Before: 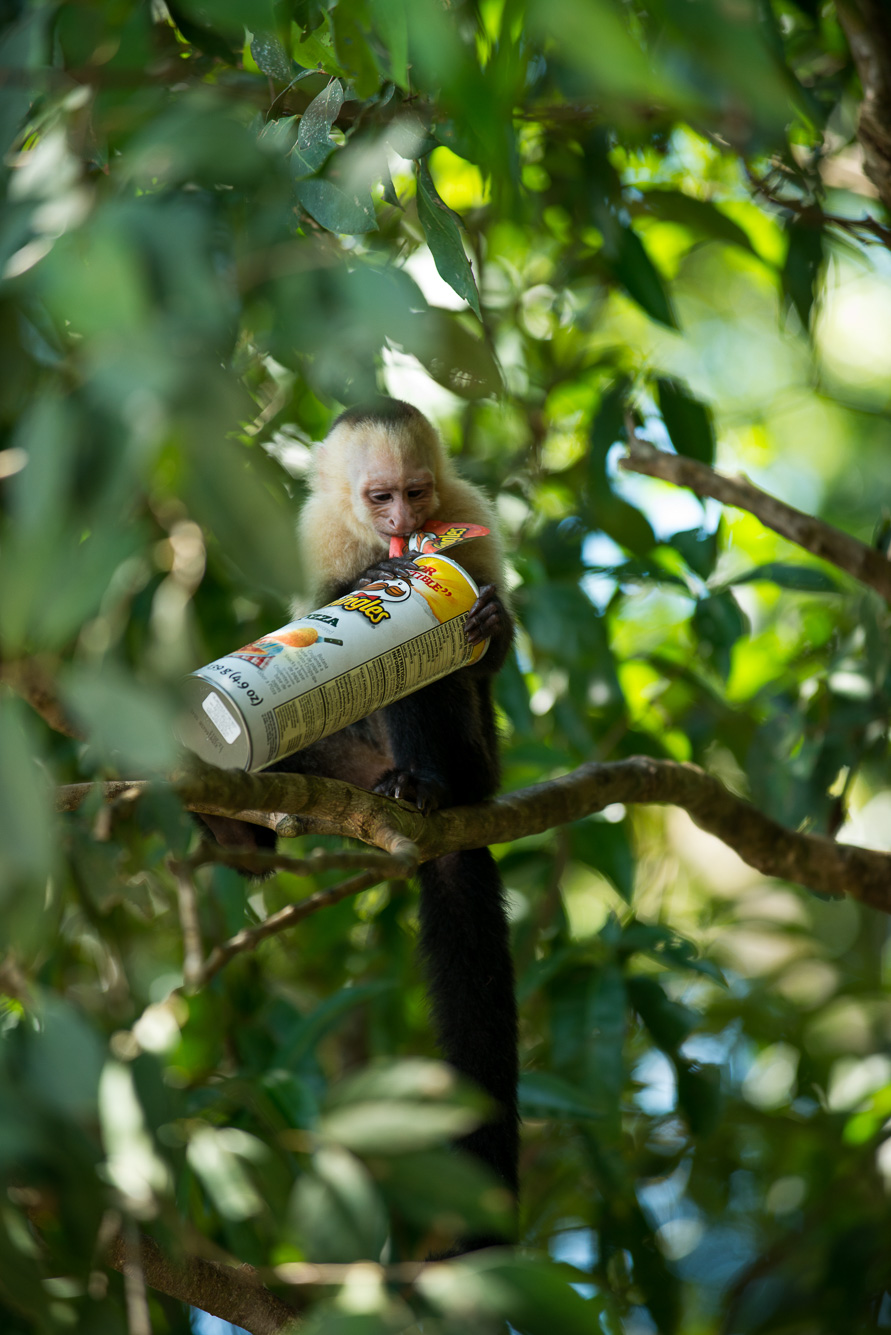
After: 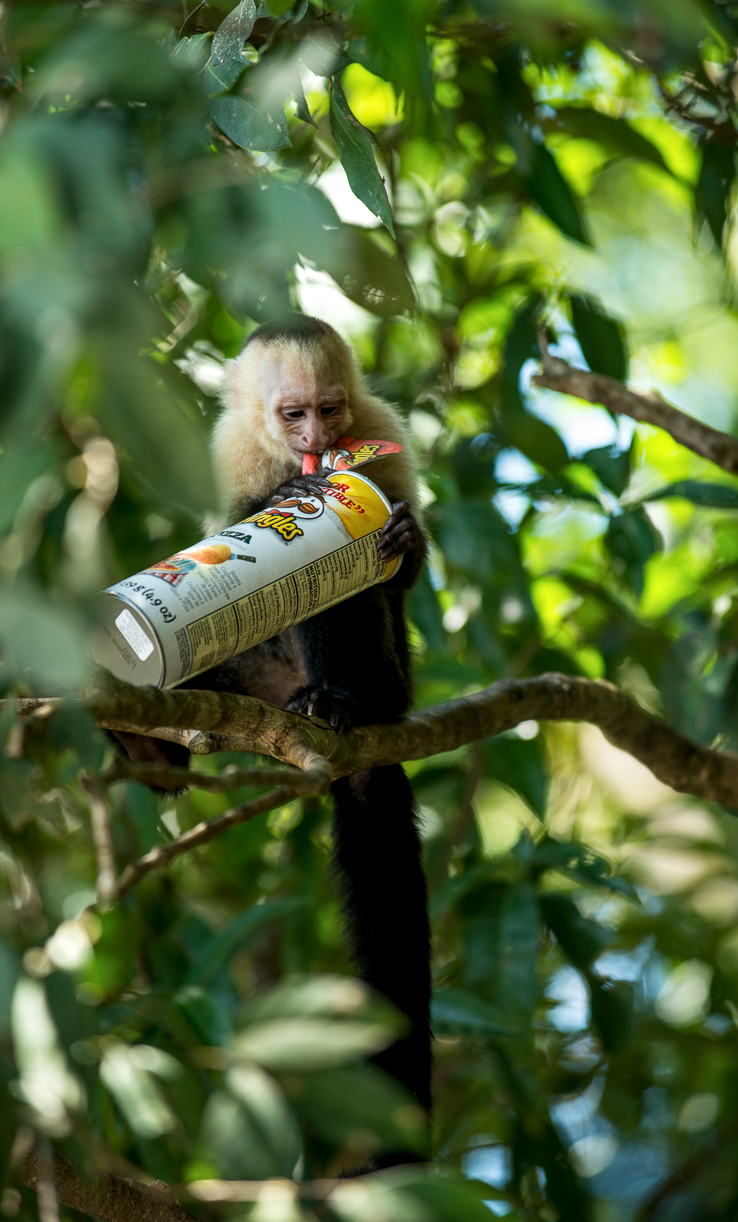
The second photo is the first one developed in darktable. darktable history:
crop: left 9.807%, top 6.259%, right 7.334%, bottom 2.177%
local contrast: detail 130%
